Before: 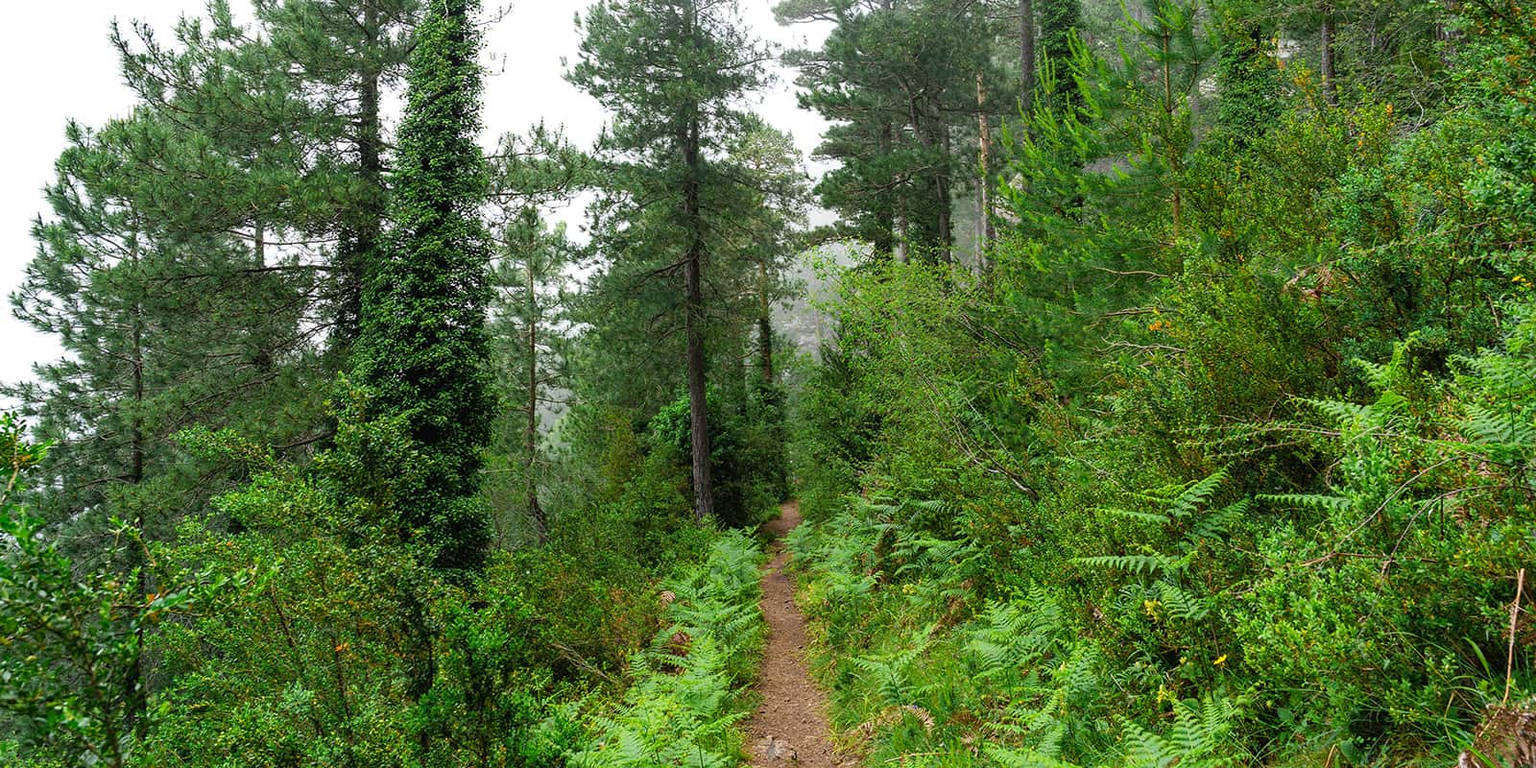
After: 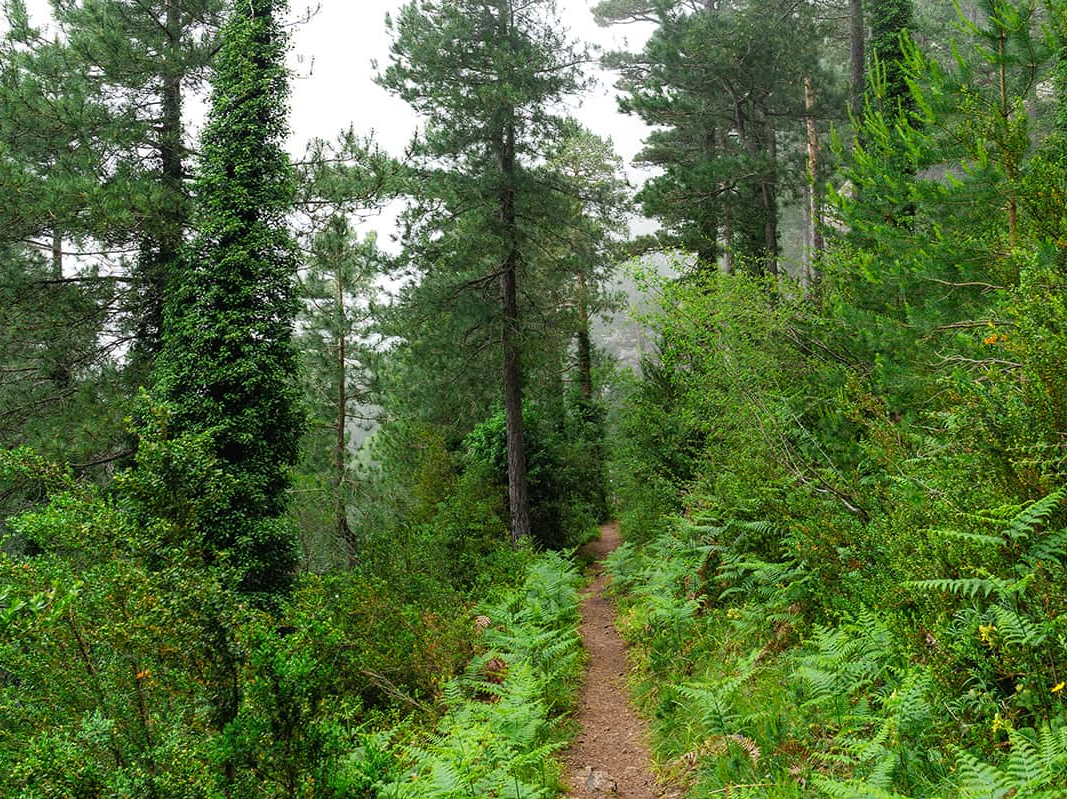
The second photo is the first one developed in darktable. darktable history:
crop and rotate: left 13.386%, right 19.92%
